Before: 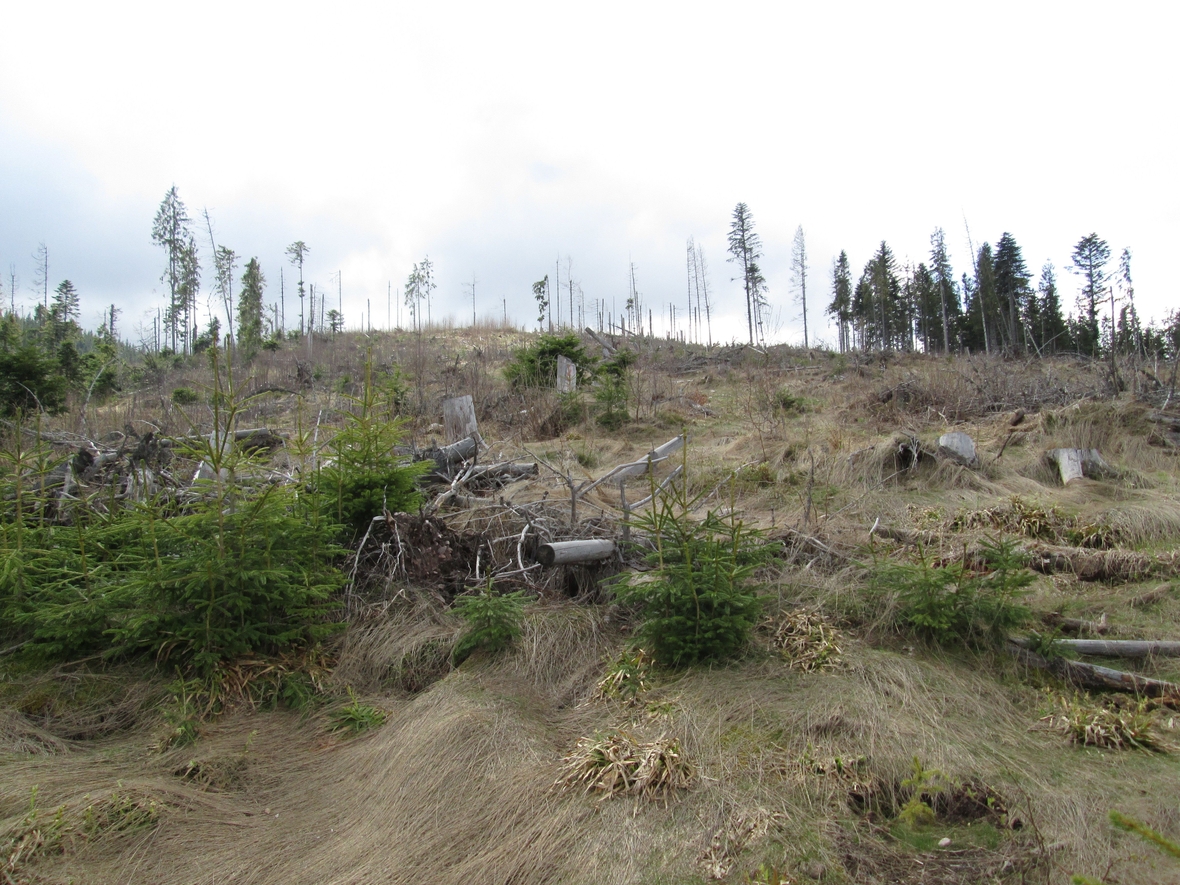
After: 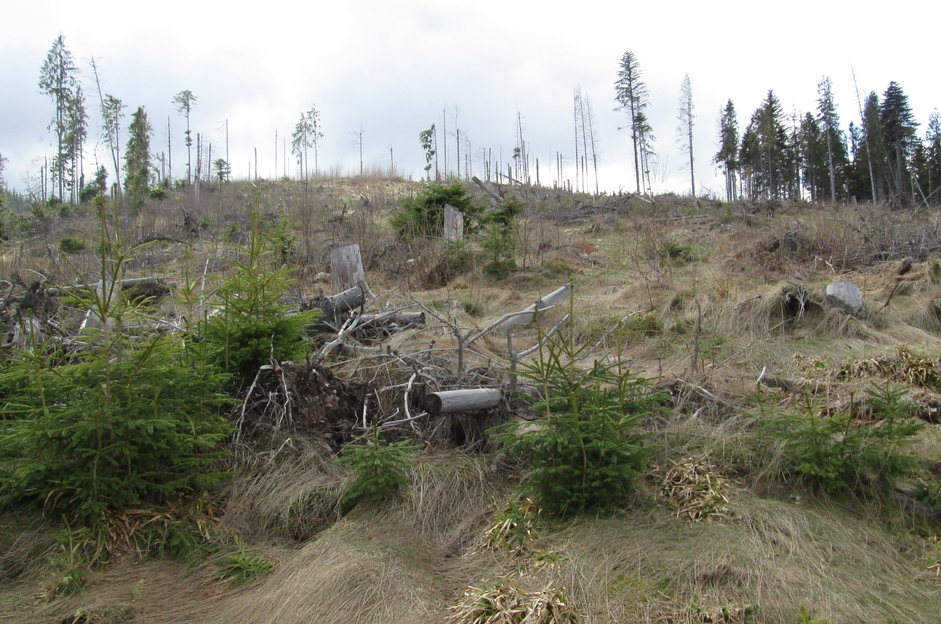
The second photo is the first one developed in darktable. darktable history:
crop: left 9.661%, top 17.096%, right 10.55%, bottom 12.307%
